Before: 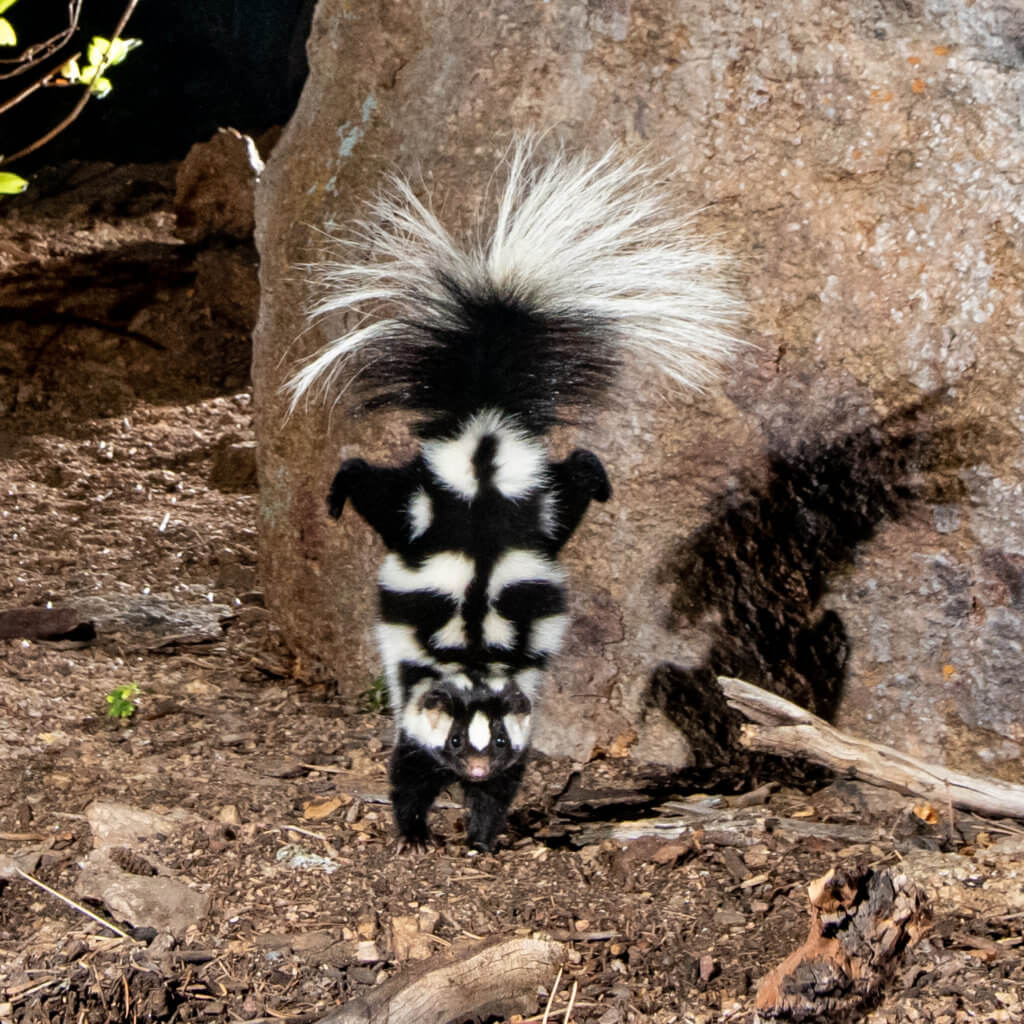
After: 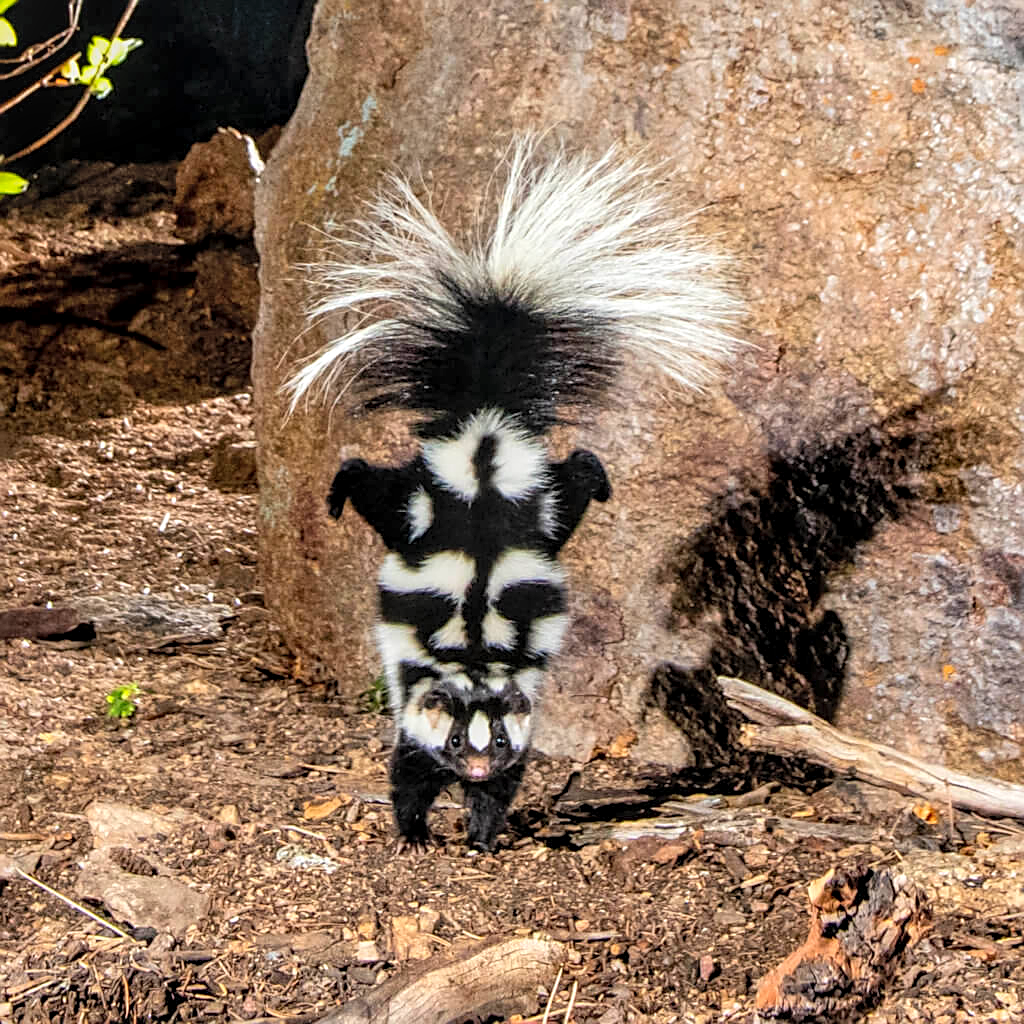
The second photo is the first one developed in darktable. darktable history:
sharpen: on, module defaults
contrast brightness saturation: contrast 0.07, brightness 0.18, saturation 0.4
local contrast: detail 130%
